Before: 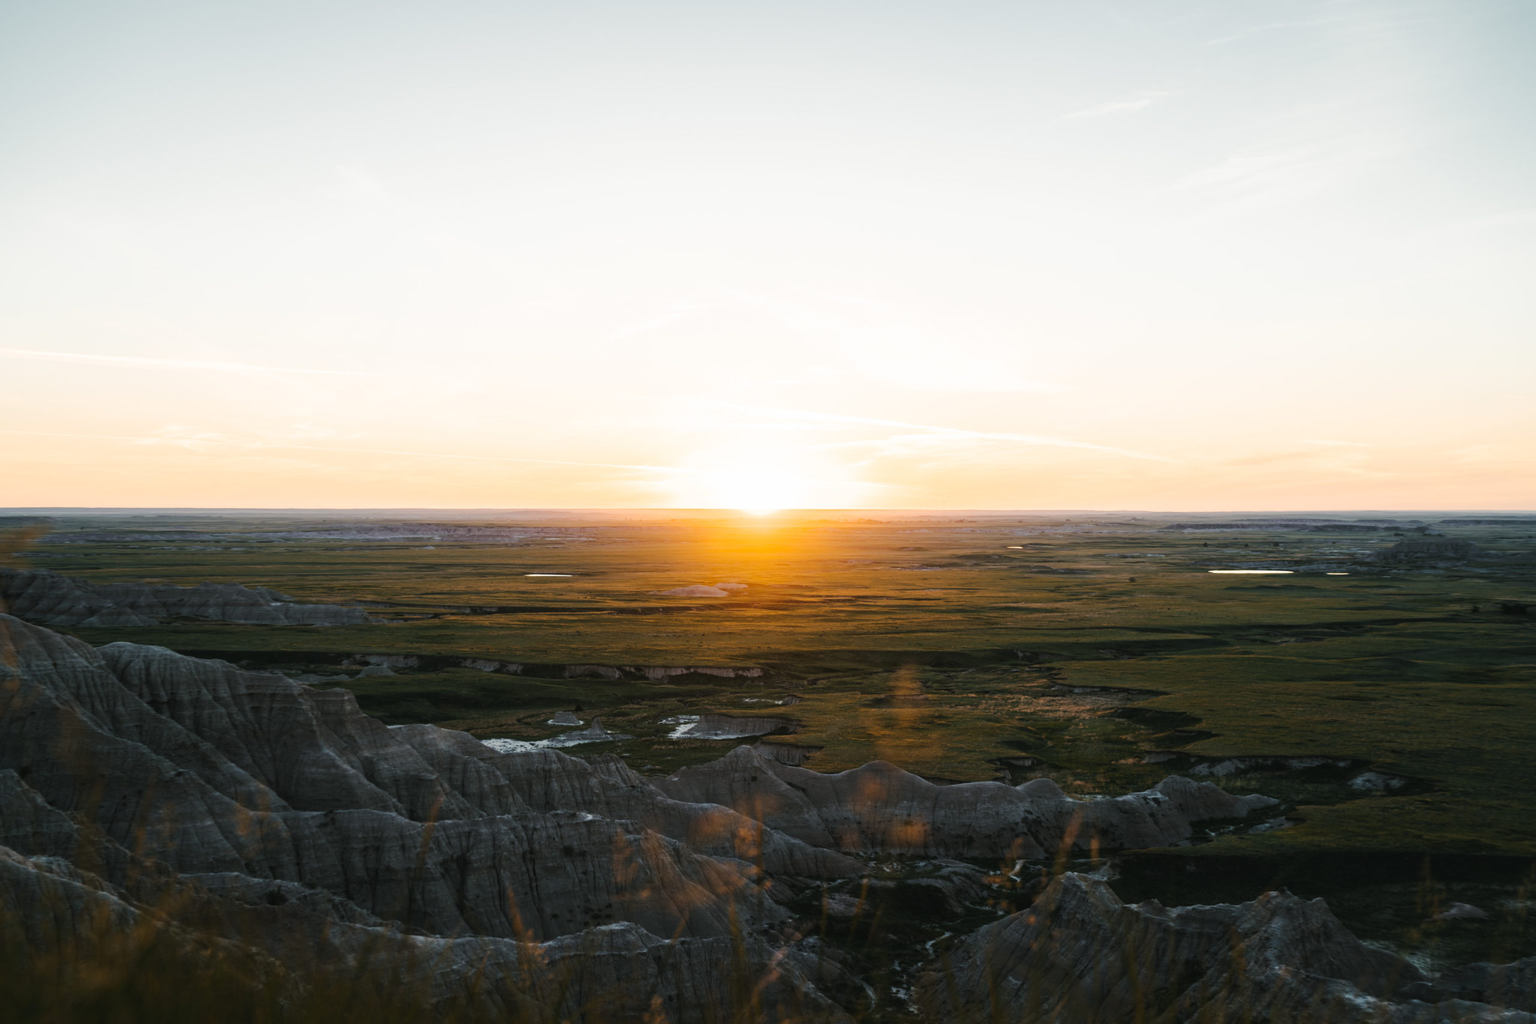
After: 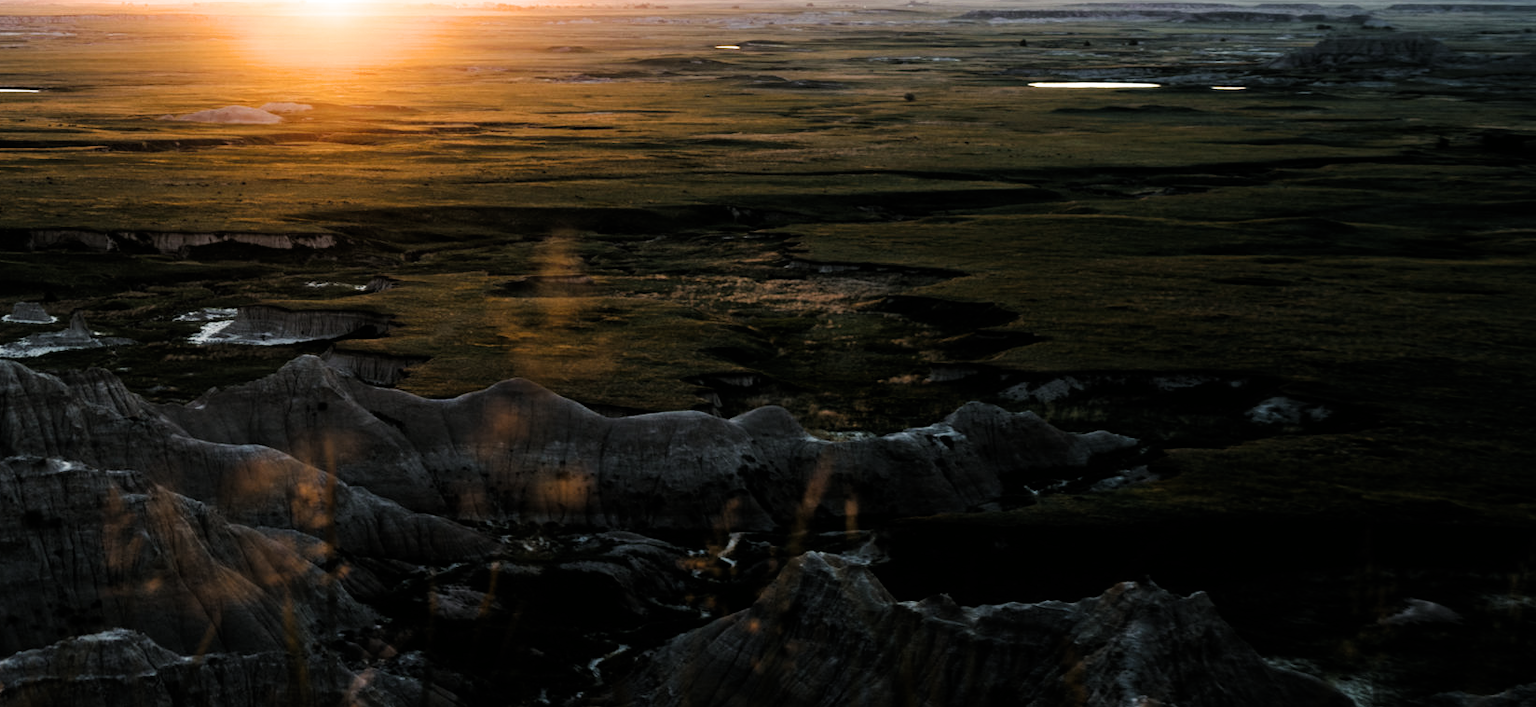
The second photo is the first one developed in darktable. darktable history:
crop and rotate: left 35.604%, top 50.514%, bottom 4.999%
filmic rgb: black relative exposure -8.21 EV, white relative exposure 2.2 EV, target white luminance 99.913%, hardness 7.05, latitude 74.36%, contrast 1.32, highlights saturation mix -1.63%, shadows ↔ highlights balance 30.41%, color science v6 (2022)
